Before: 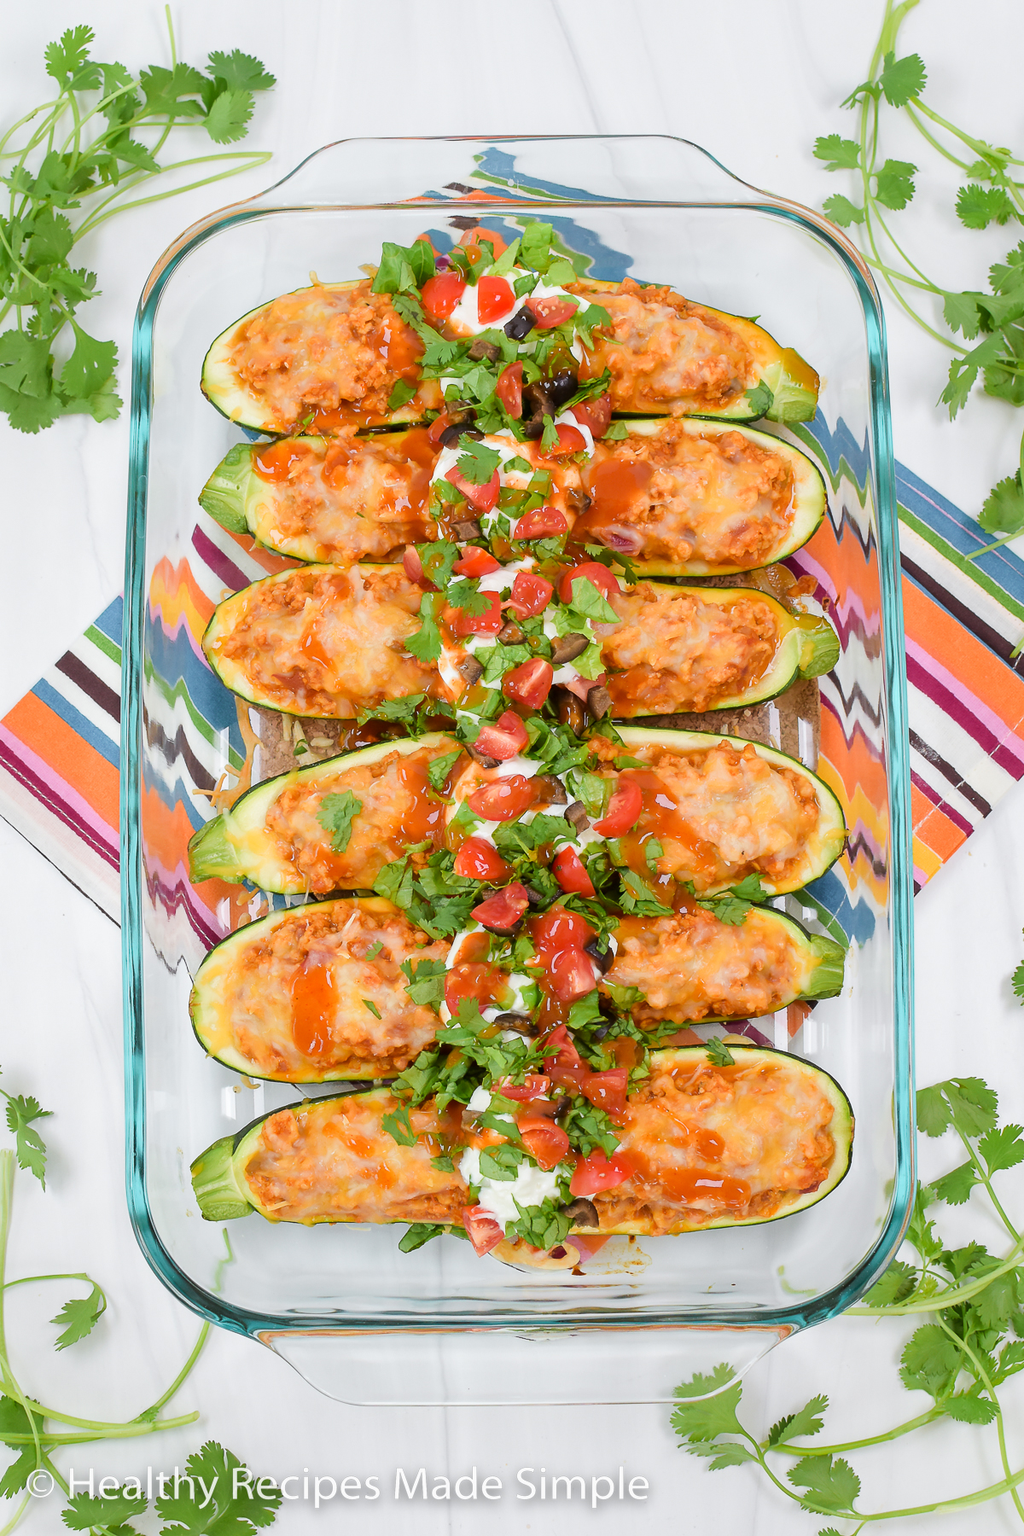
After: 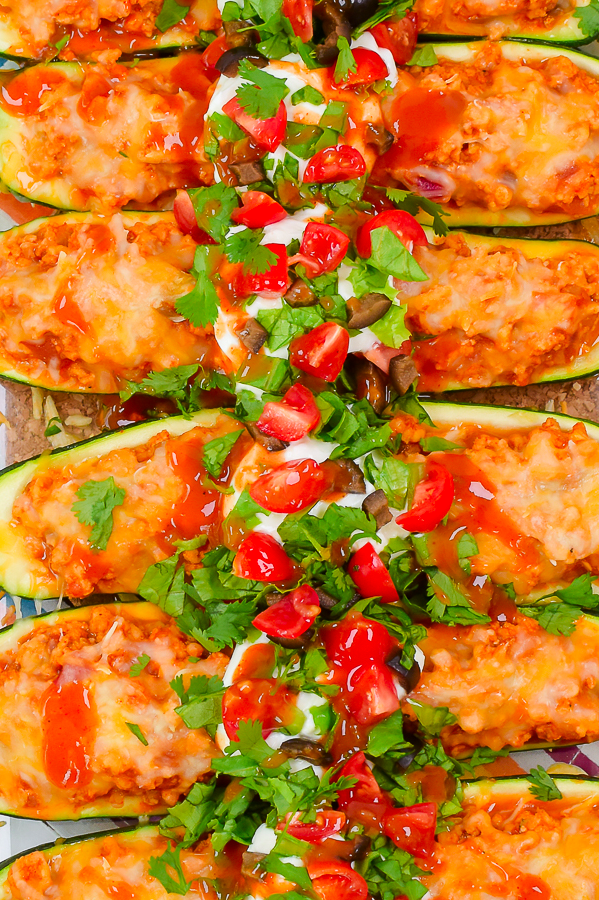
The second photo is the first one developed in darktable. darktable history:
crop: left 25%, top 25%, right 25%, bottom 25%
contrast brightness saturation: brightness -0.02, saturation 0.35
